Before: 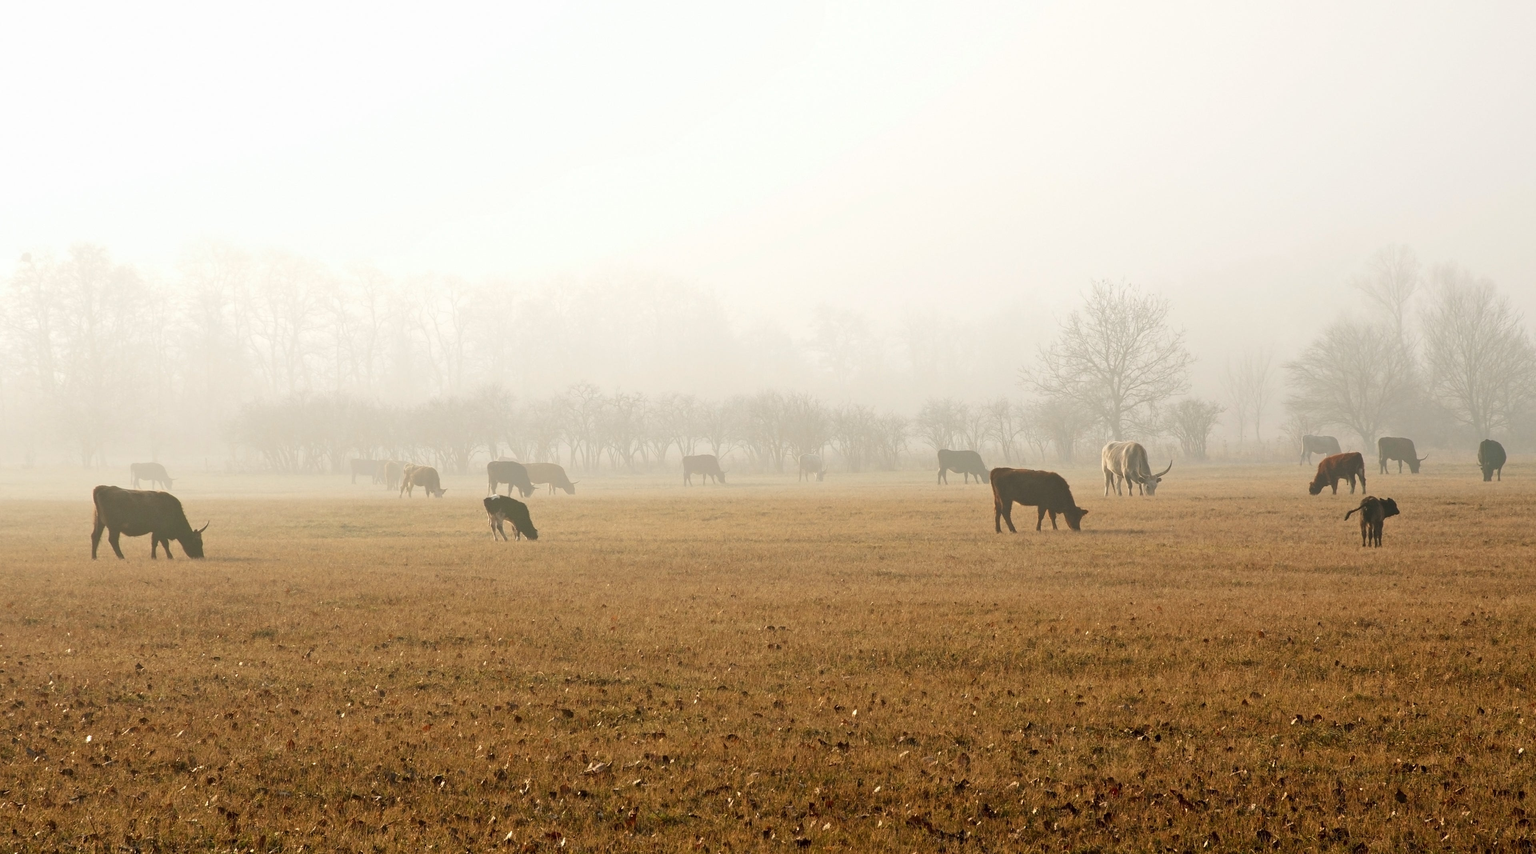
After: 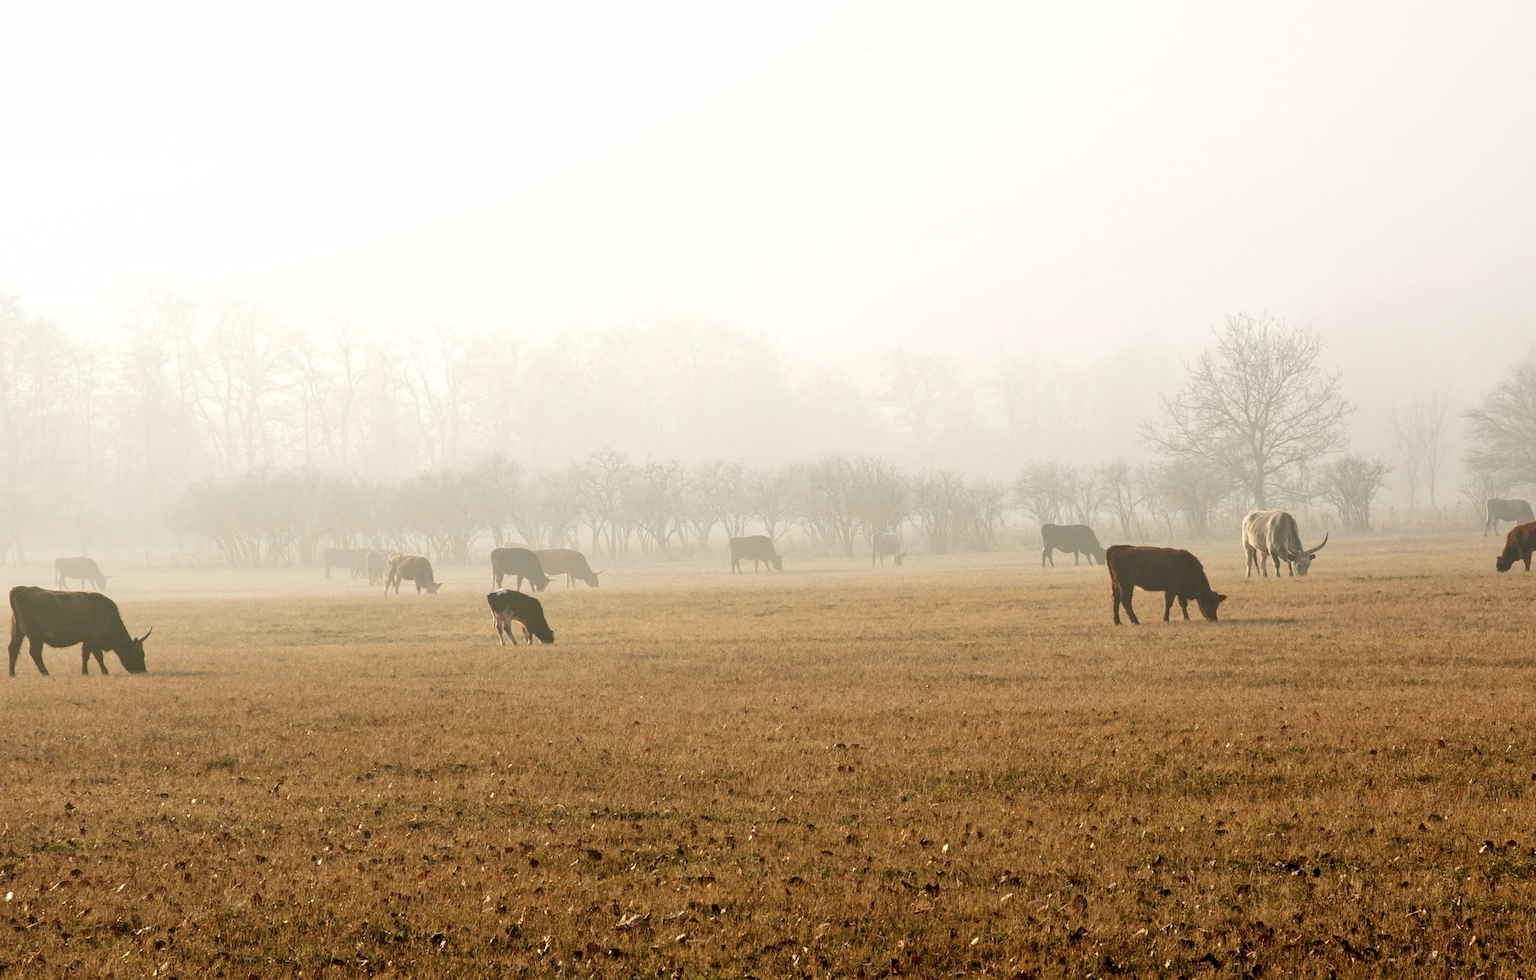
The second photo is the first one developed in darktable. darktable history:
crop and rotate: angle 1°, left 4.281%, top 0.642%, right 11.383%, bottom 2.486%
local contrast: detail 130%
